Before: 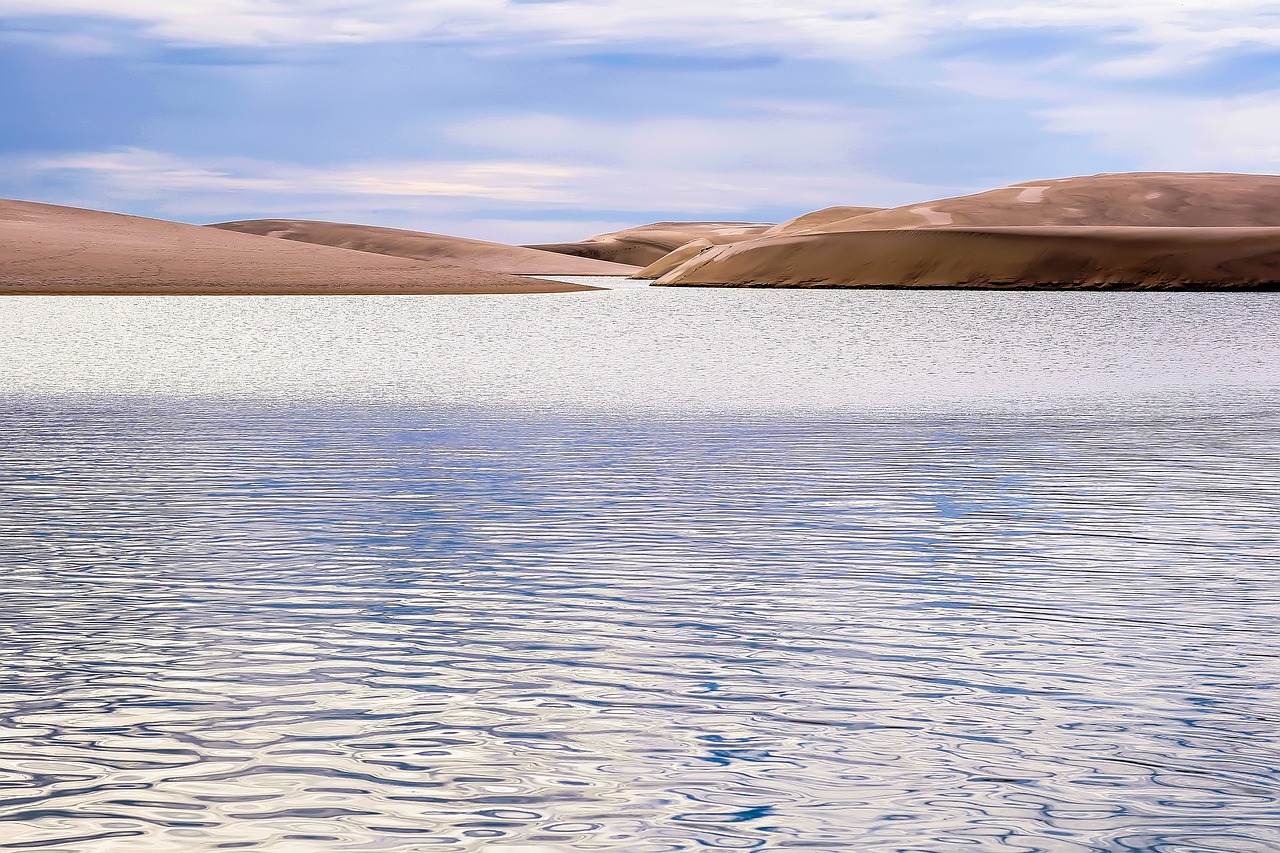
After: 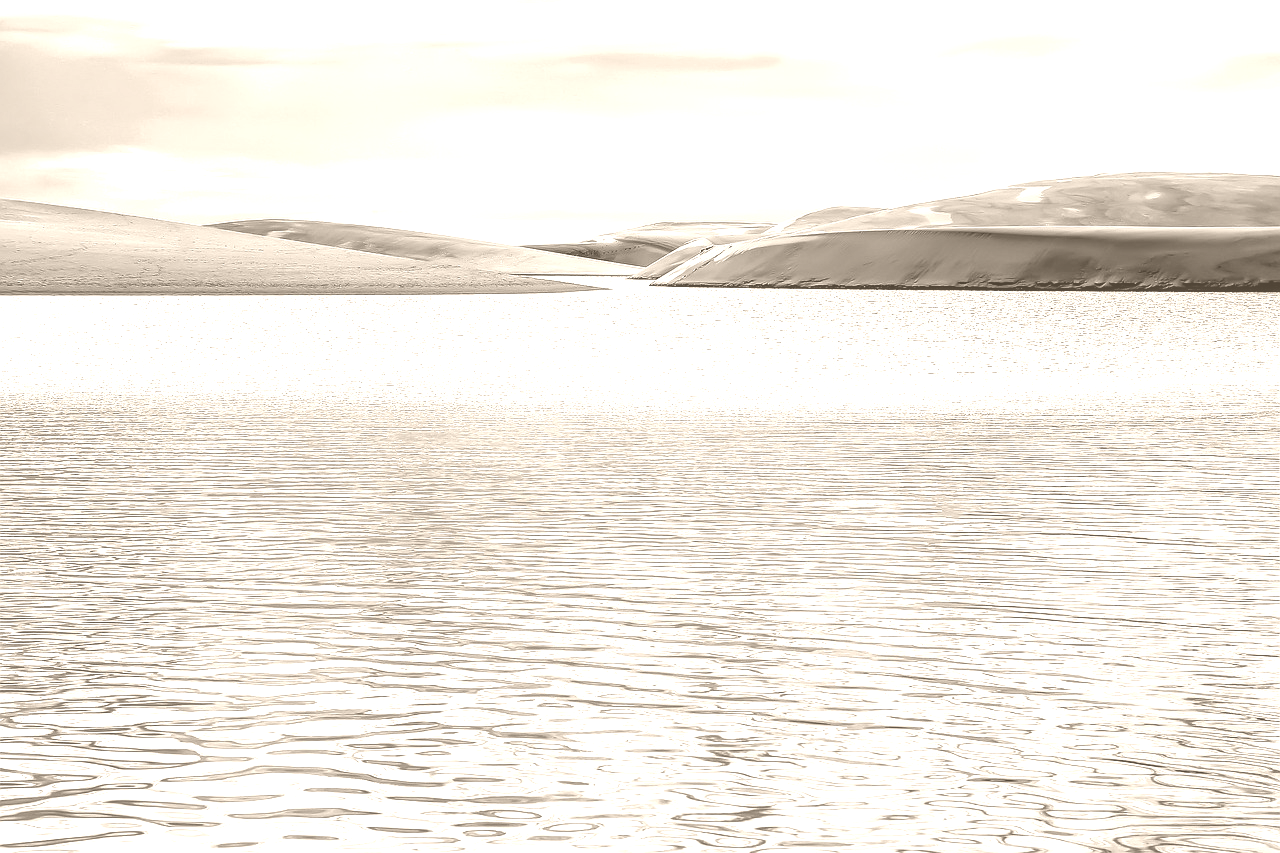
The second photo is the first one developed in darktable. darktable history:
tone equalizer: on, module defaults
colorize: hue 34.49°, saturation 35.33%, source mix 100%, version 1
local contrast: on, module defaults
